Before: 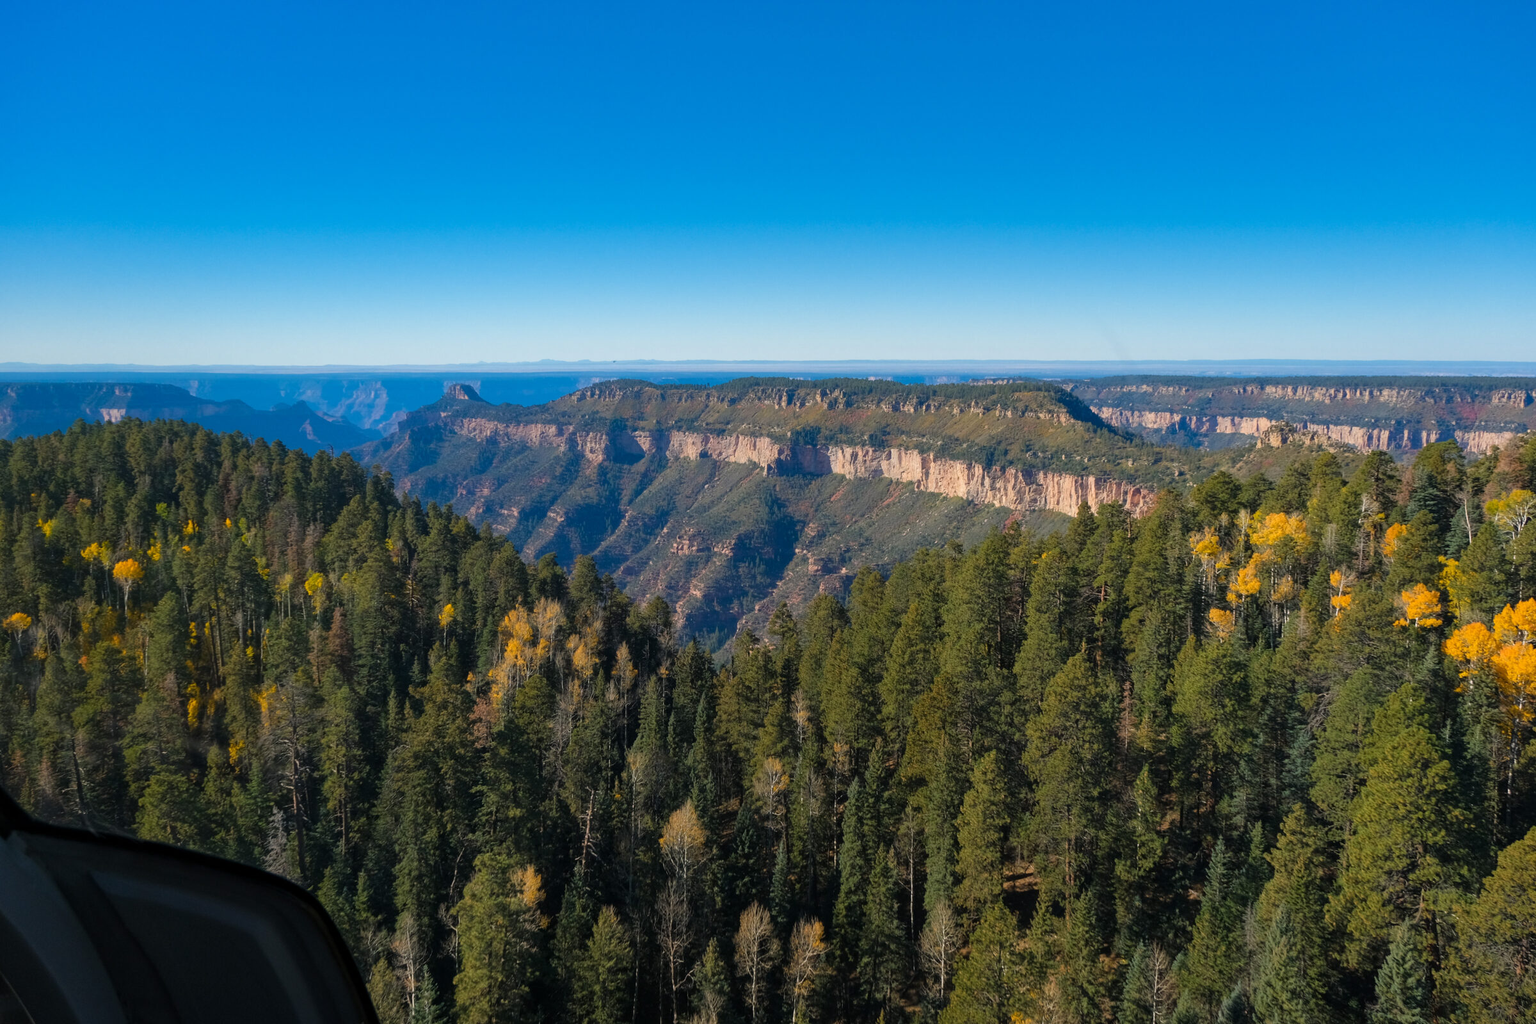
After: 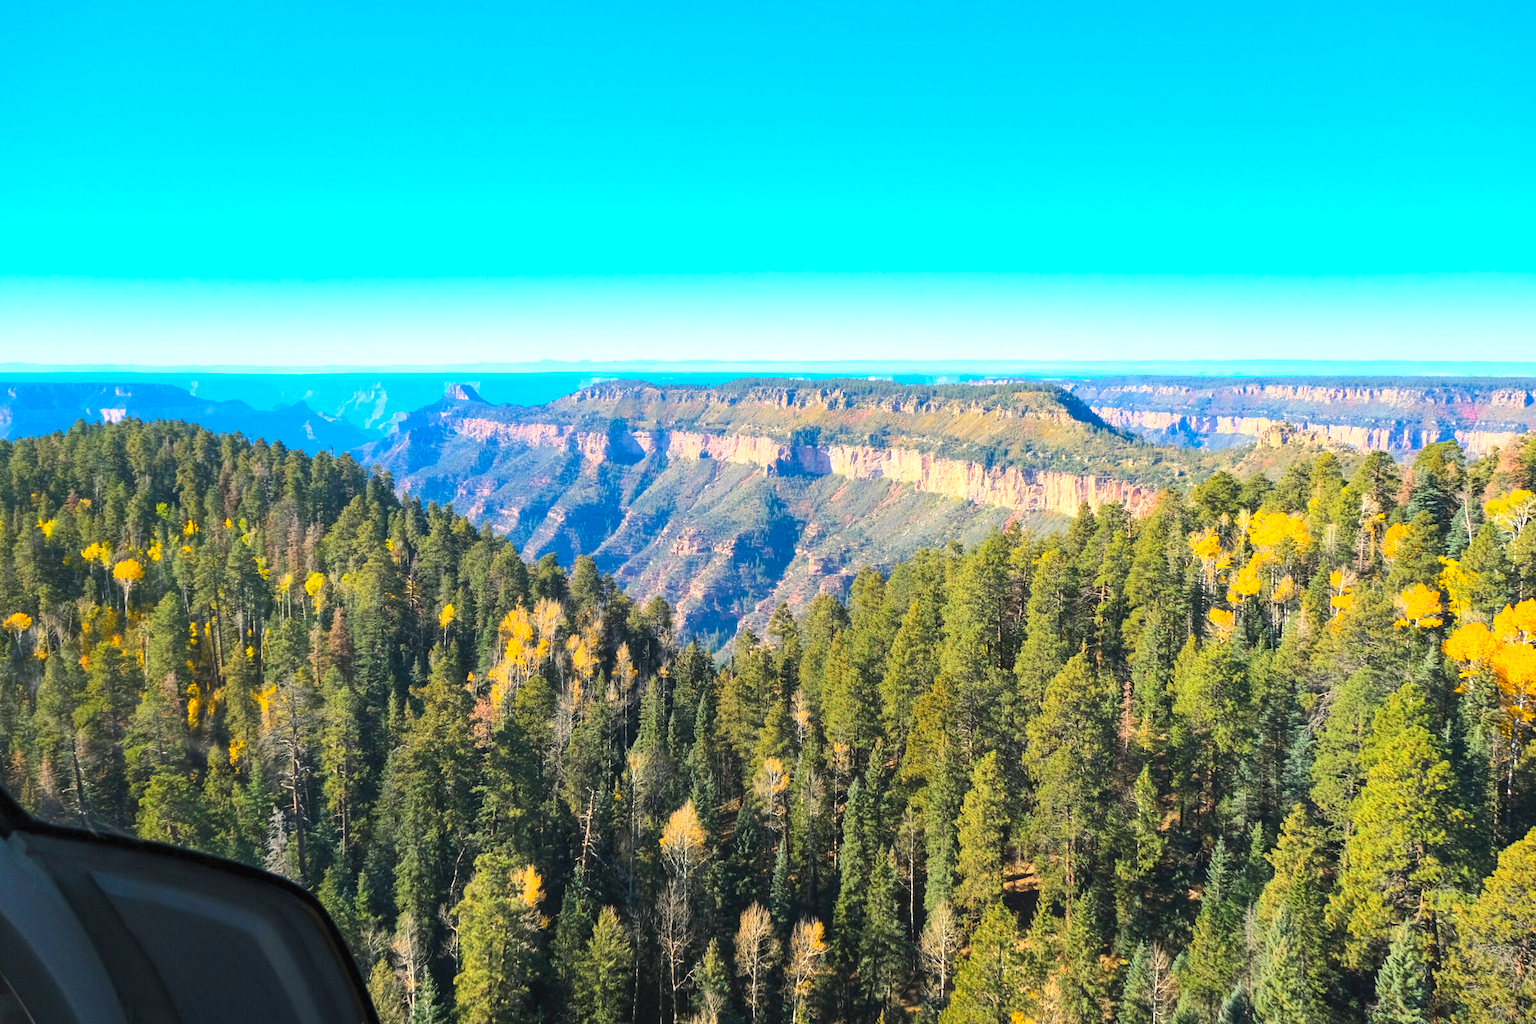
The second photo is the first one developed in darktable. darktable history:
contrast brightness saturation: contrast 0.24, brightness 0.26, saturation 0.39
exposure: black level correction 0, exposure 1.1 EV, compensate exposure bias true, compensate highlight preservation false
